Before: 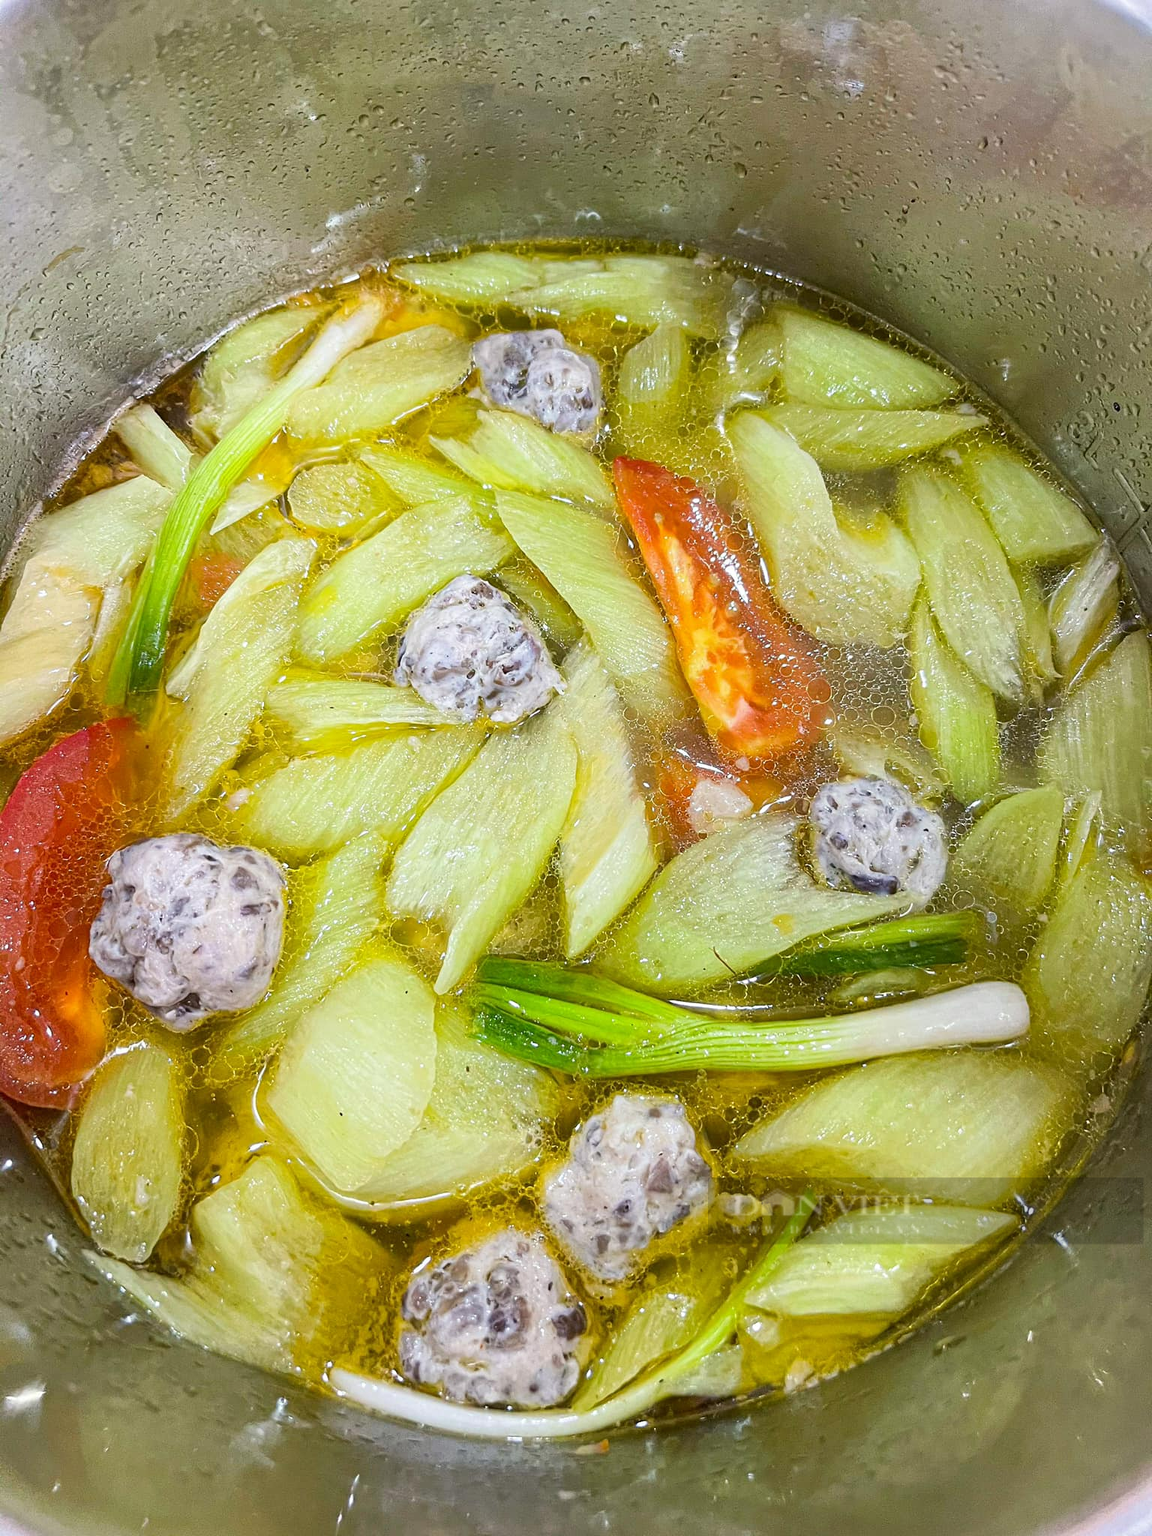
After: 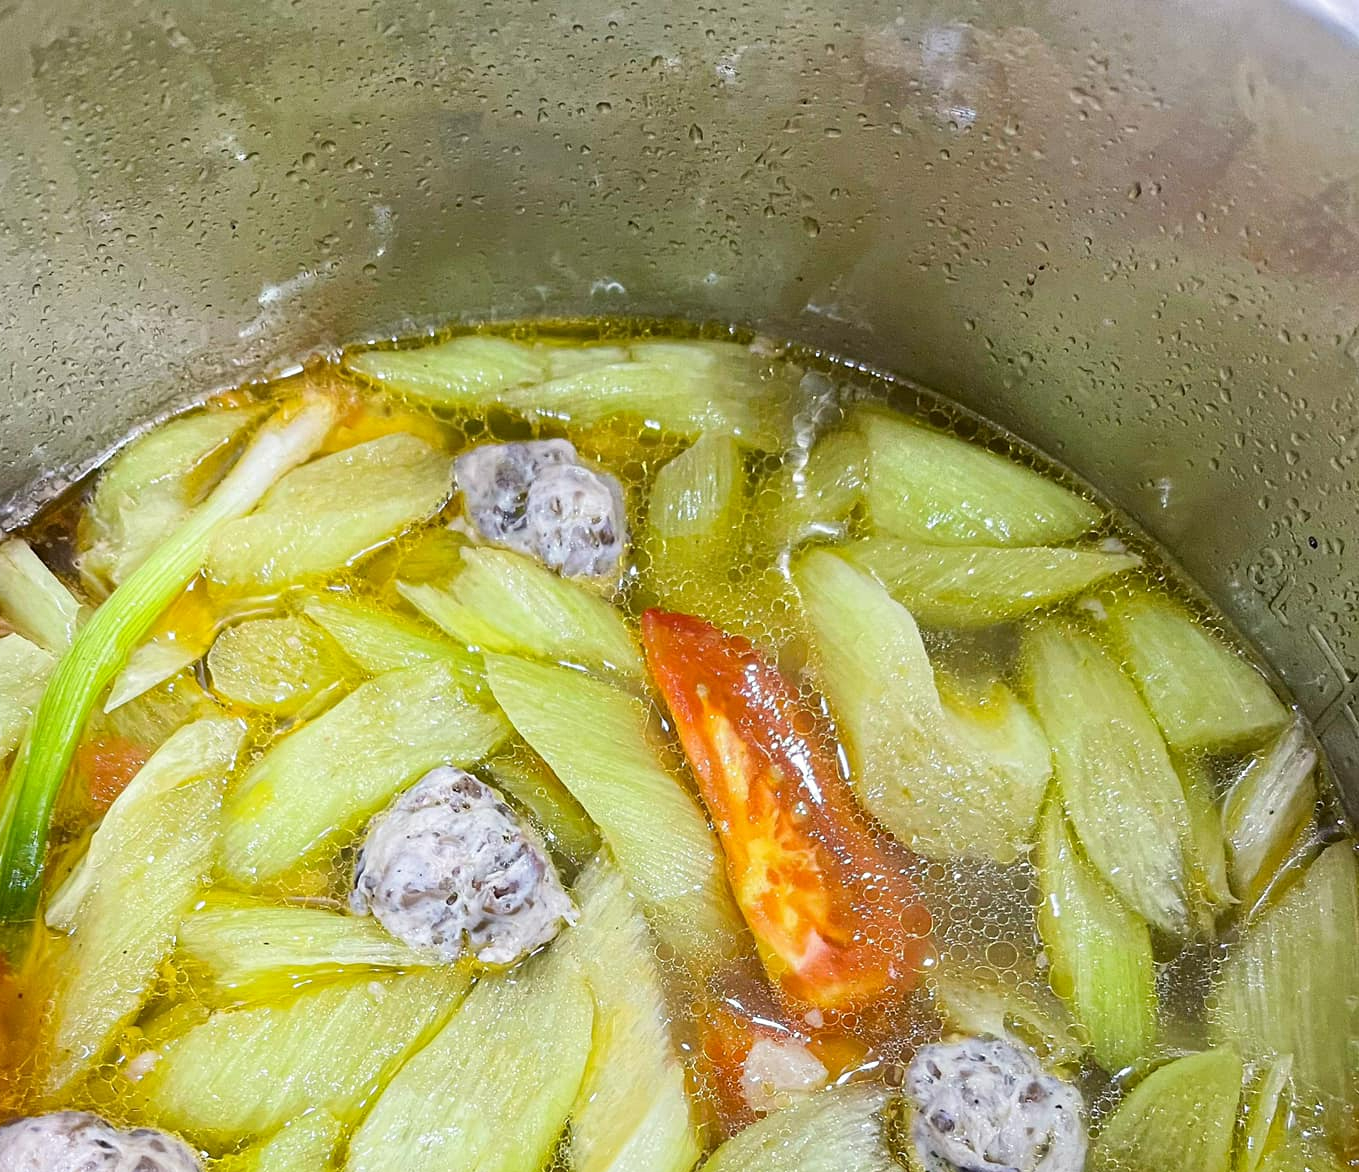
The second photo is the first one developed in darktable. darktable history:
crop and rotate: left 11.48%, bottom 42.733%
